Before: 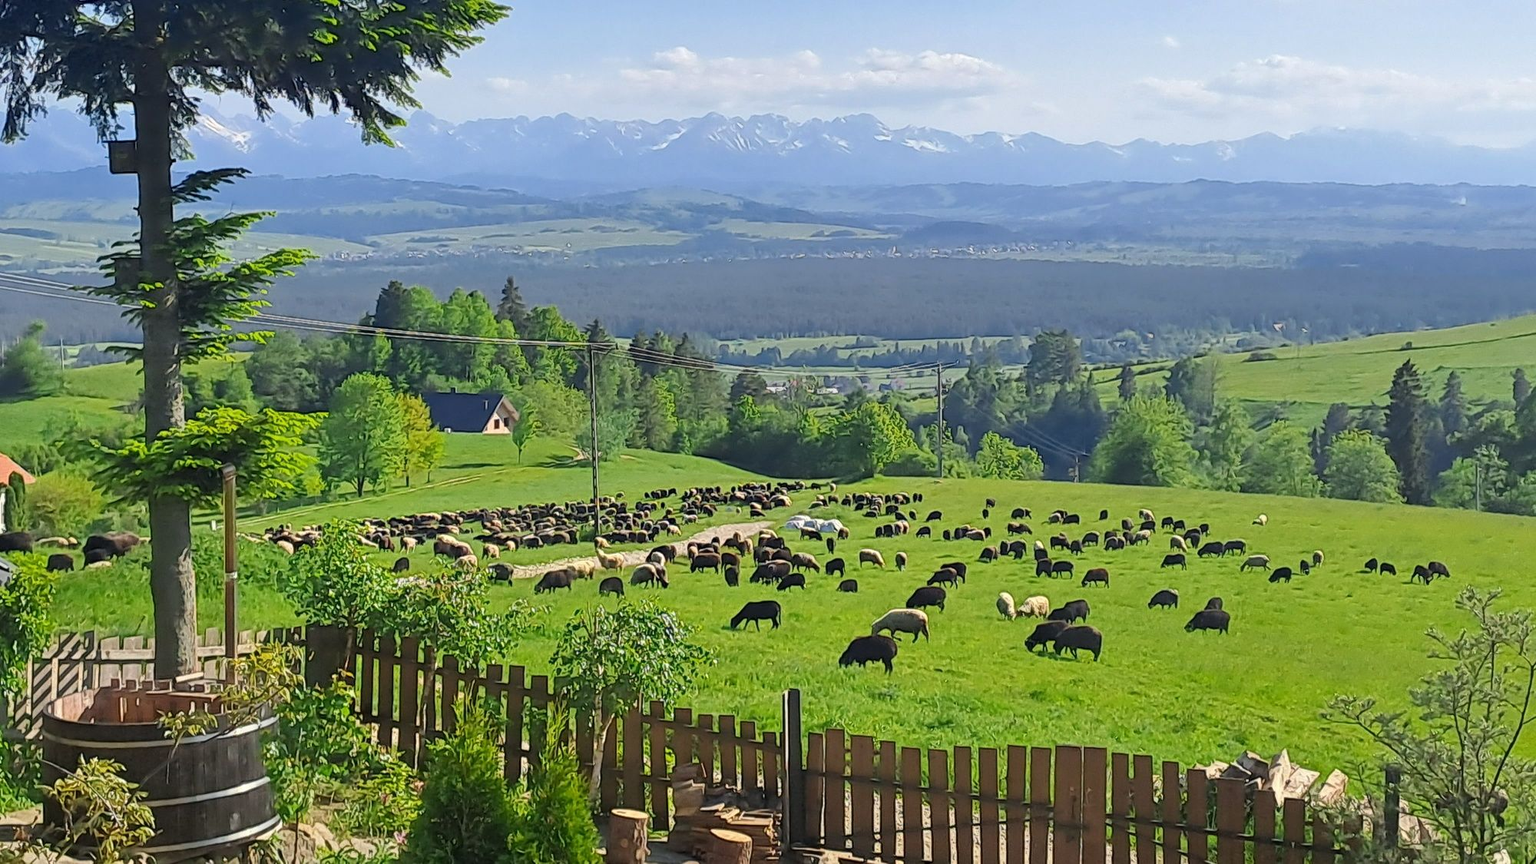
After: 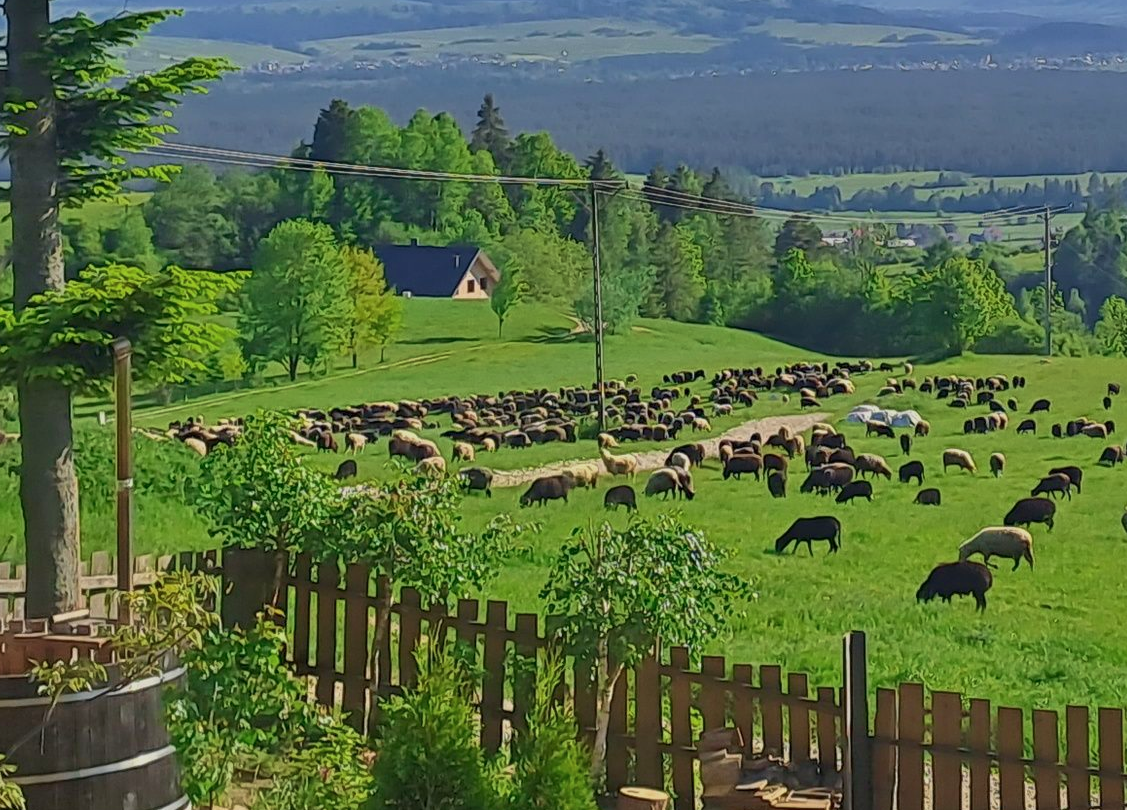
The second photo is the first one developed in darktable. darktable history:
exposure: exposure -0.023 EV, compensate highlight preservation false
shadows and highlights: radius 127.71, shadows 30.53, highlights -31.07, low approximation 0.01, soften with gaussian
crop: left 8.845%, top 23.709%, right 34.796%, bottom 4.225%
velvia: on, module defaults
color correction: highlights a* -0.108, highlights b* 0.098
color zones: curves: ch1 [(0.309, 0.524) (0.41, 0.329) (0.508, 0.509)]; ch2 [(0.25, 0.457) (0.75, 0.5)], mix -137.07%
tone equalizer: -8 EV 0.251 EV, -7 EV 0.445 EV, -6 EV 0.449 EV, -5 EV 0.261 EV, -3 EV -0.262 EV, -2 EV -0.396 EV, -1 EV -0.414 EV, +0 EV -0.223 EV, mask exposure compensation -0.506 EV
